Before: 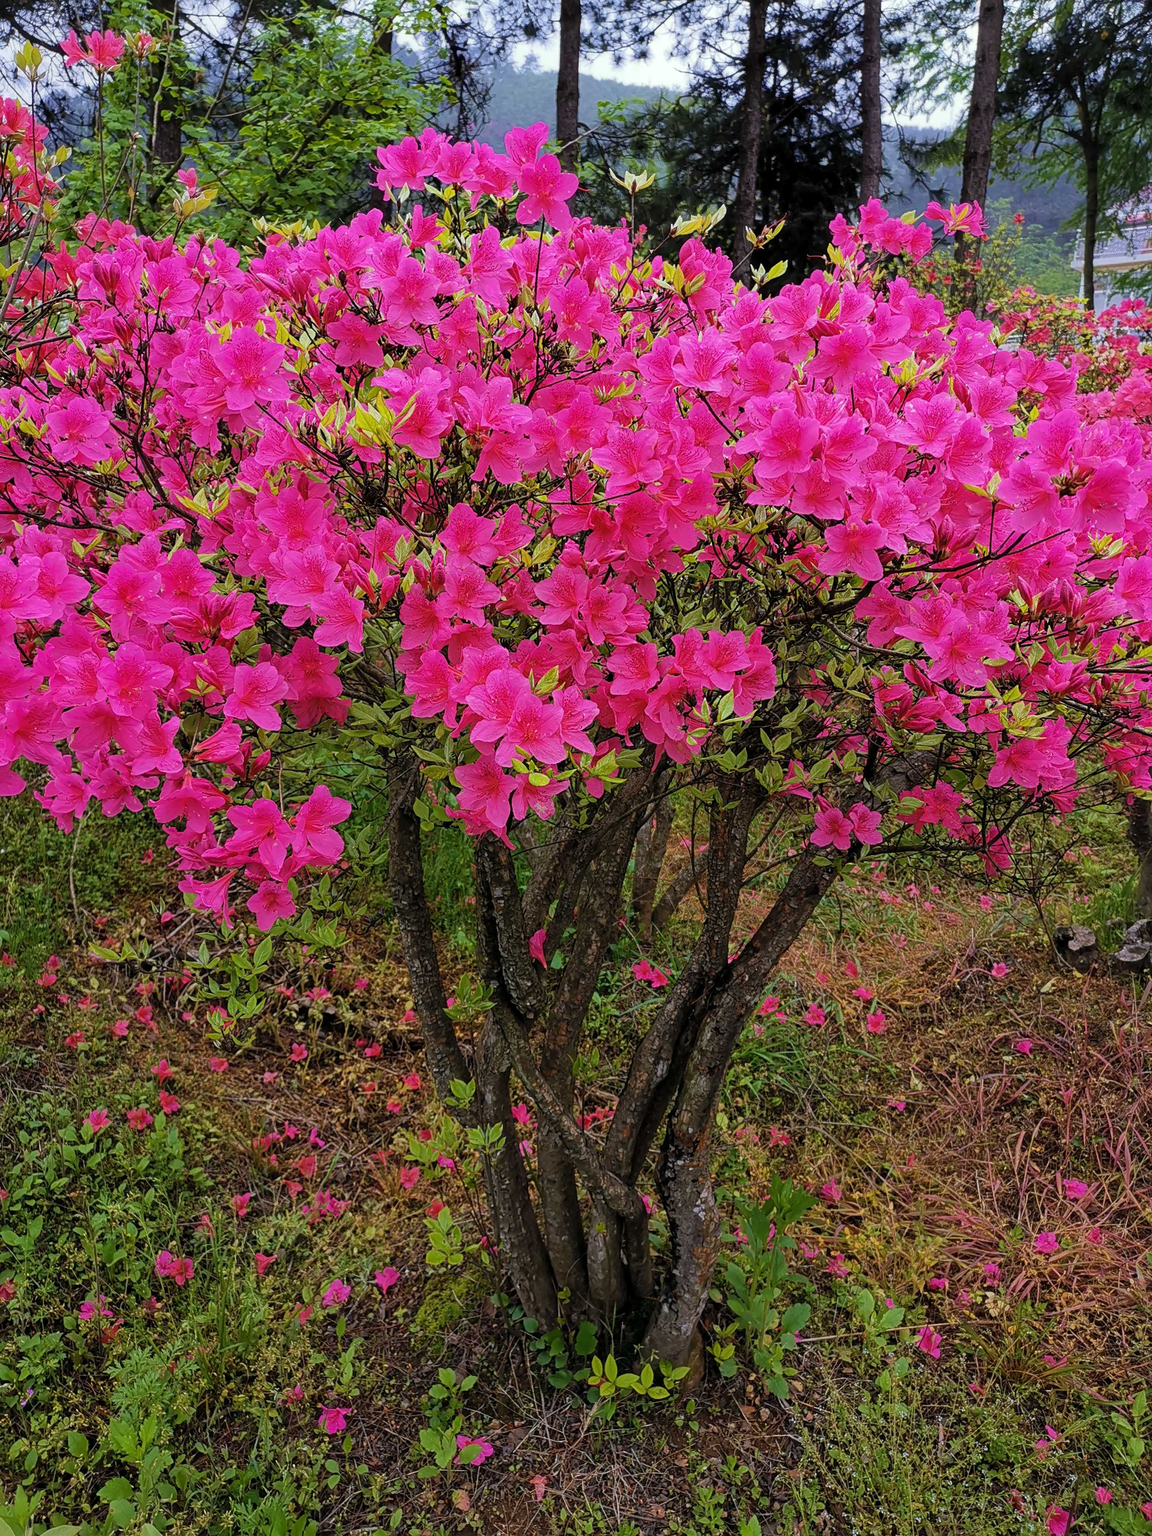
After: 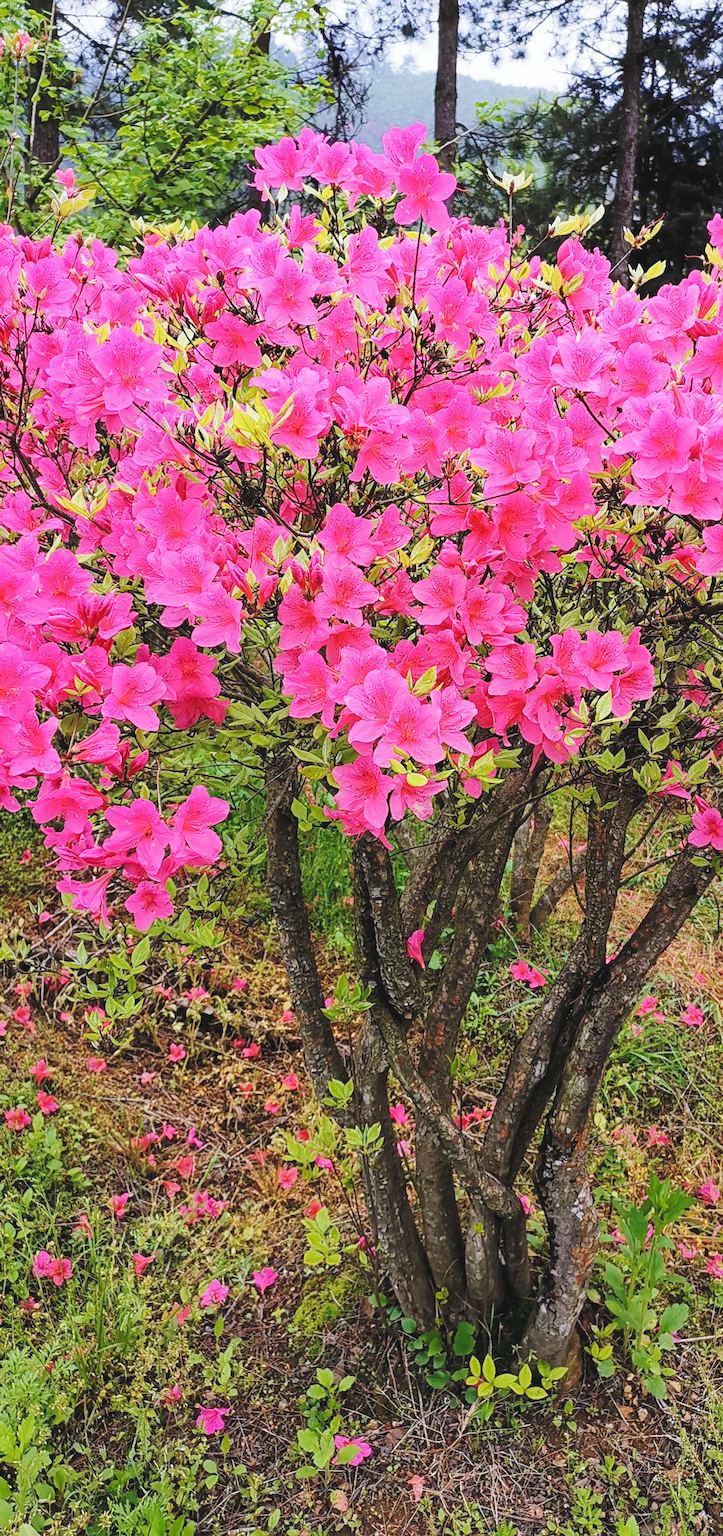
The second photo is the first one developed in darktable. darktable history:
base curve: curves: ch0 [(0, 0.007) (0.028, 0.063) (0.121, 0.311) (0.46, 0.743) (0.859, 0.957) (1, 1)], preserve colors none
crop: left 10.644%, right 26.528%
